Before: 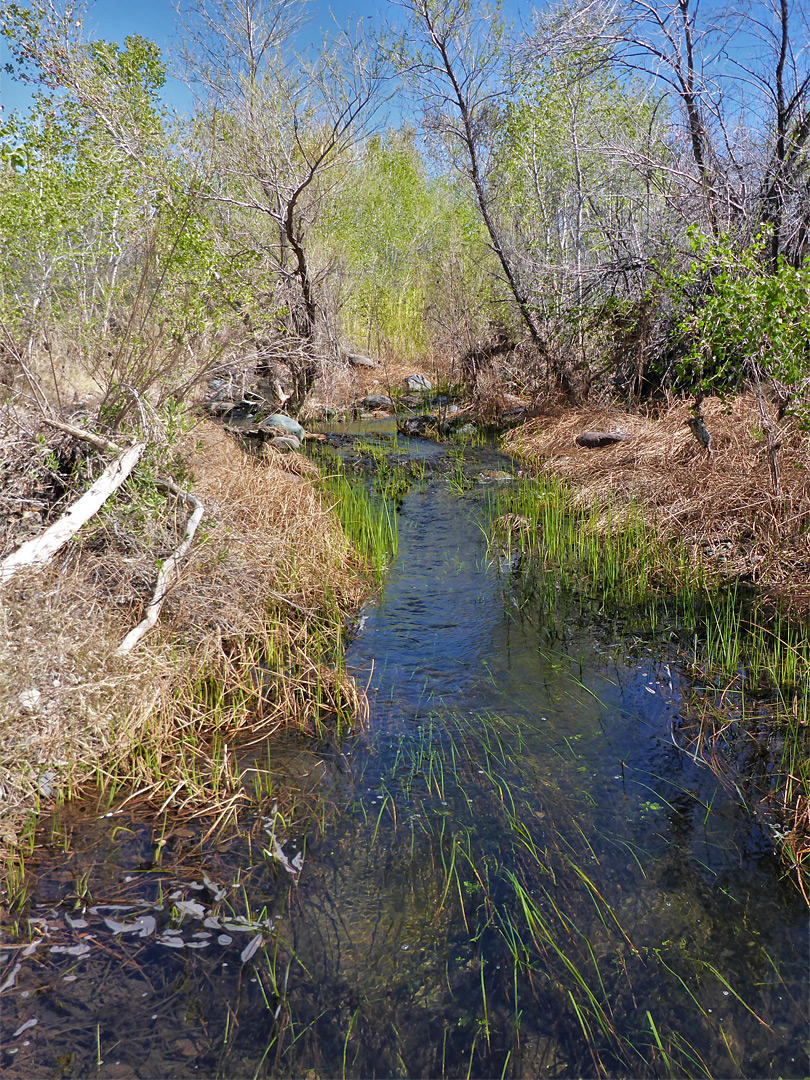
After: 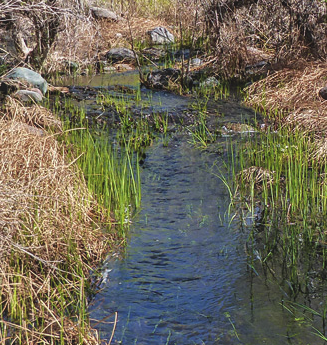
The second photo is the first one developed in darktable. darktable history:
crop: left 31.751%, top 32.172%, right 27.8%, bottom 35.83%
local contrast: on, module defaults
exposure: black level correction -0.014, exposure -0.193 EV, compensate highlight preservation false
